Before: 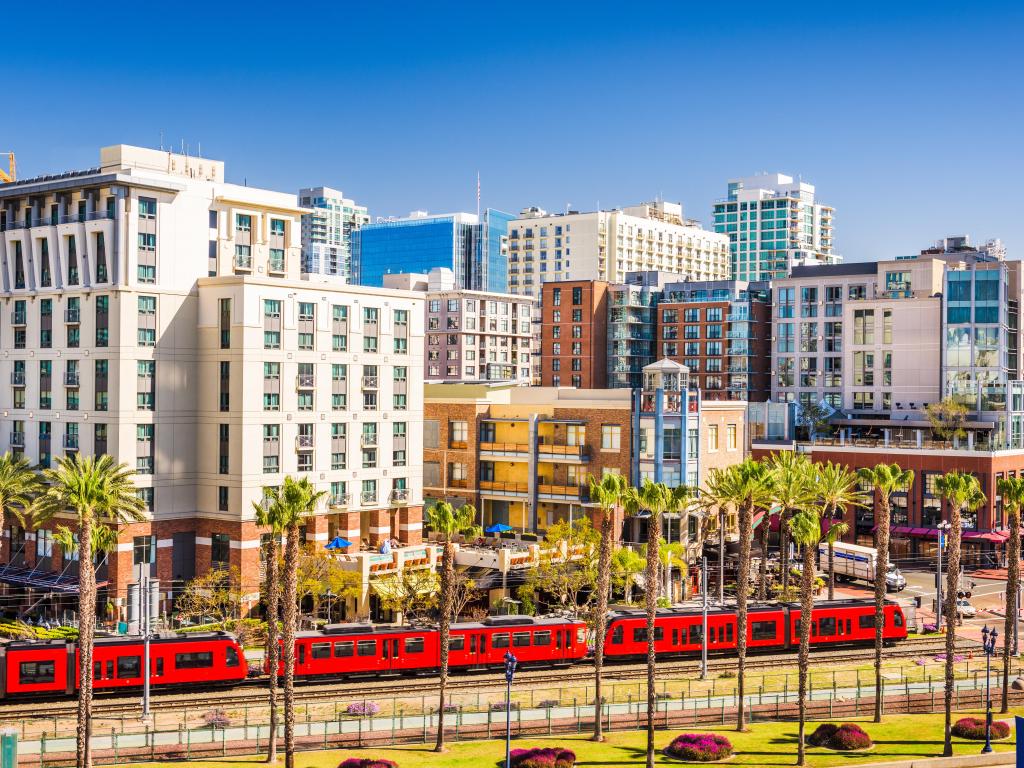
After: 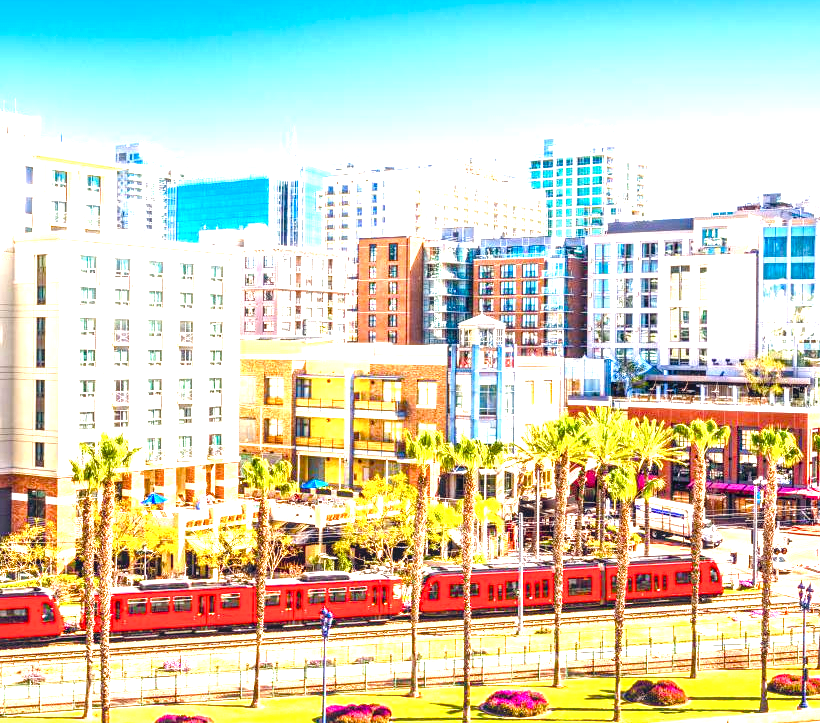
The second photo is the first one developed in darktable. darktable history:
exposure: black level correction 0, exposure 0.894 EV, compensate exposure bias true, compensate highlight preservation false
crop and rotate: left 18.029%, top 5.802%, right 1.832%
color balance rgb: global offset › chroma 0.061%, global offset › hue 253.93°, perceptual saturation grading › global saturation 45.081%, perceptual saturation grading › highlights -50.254%, perceptual saturation grading › shadows 30.67%, global vibrance 20%
levels: levels [0, 0.476, 0.951]
local contrast: highlights 26%, detail 130%
tone equalizer: -8 EV -0.786 EV, -7 EV -0.674 EV, -6 EV -0.594 EV, -5 EV -0.385 EV, -3 EV 0.392 EV, -2 EV 0.6 EV, -1 EV 0.695 EV, +0 EV 0.751 EV
